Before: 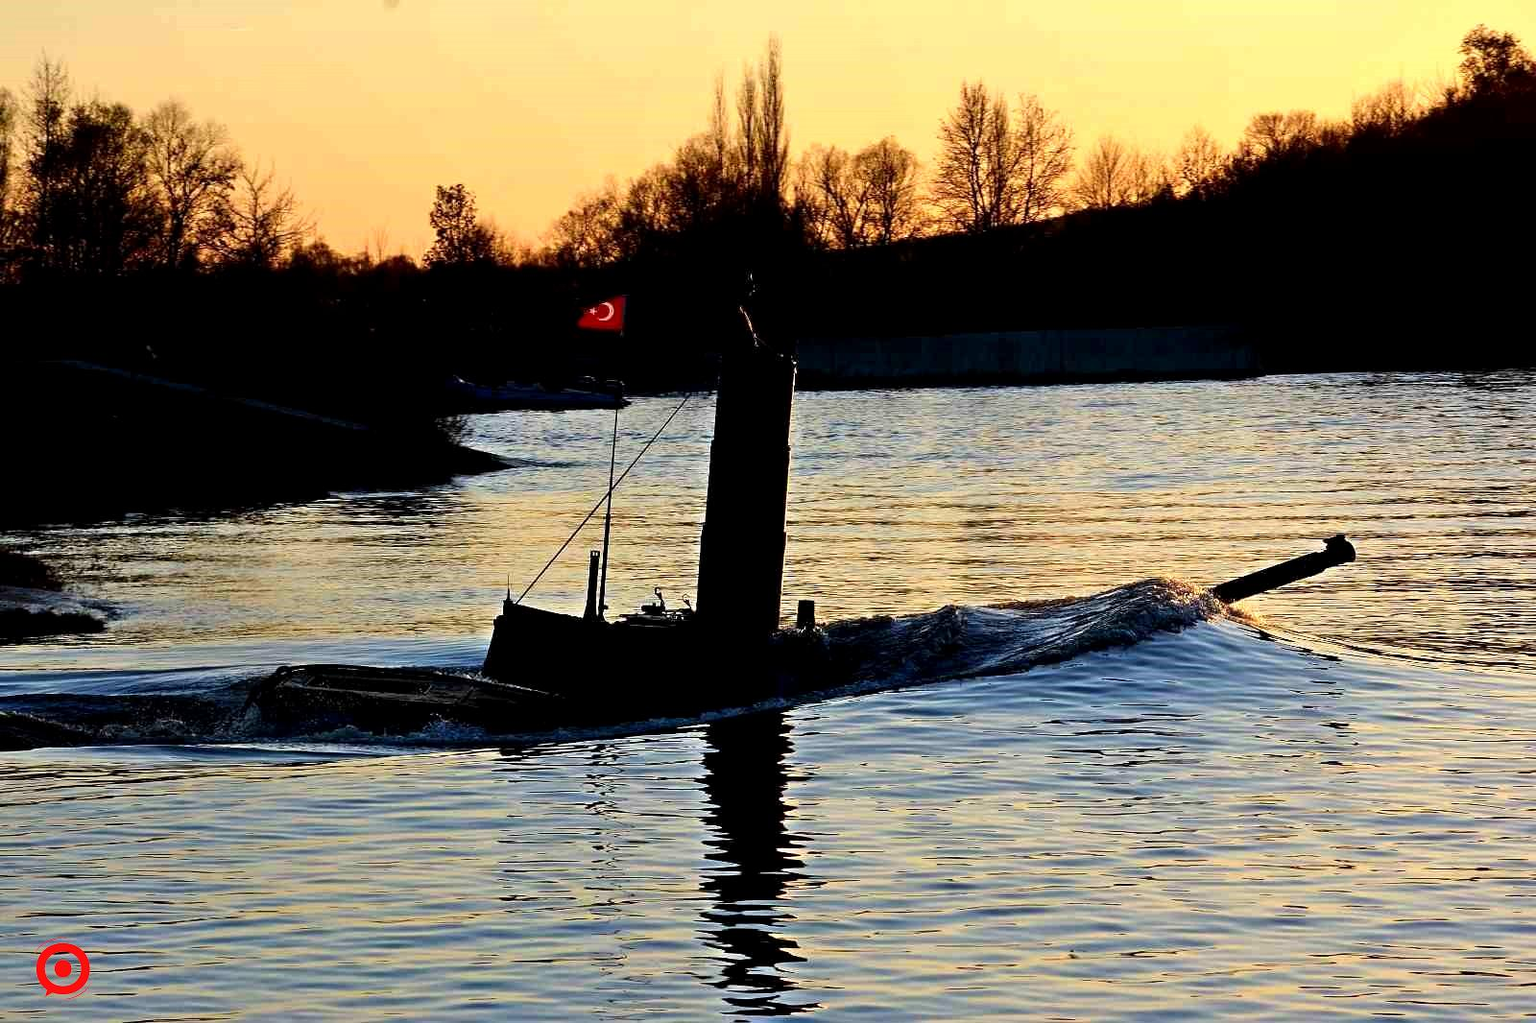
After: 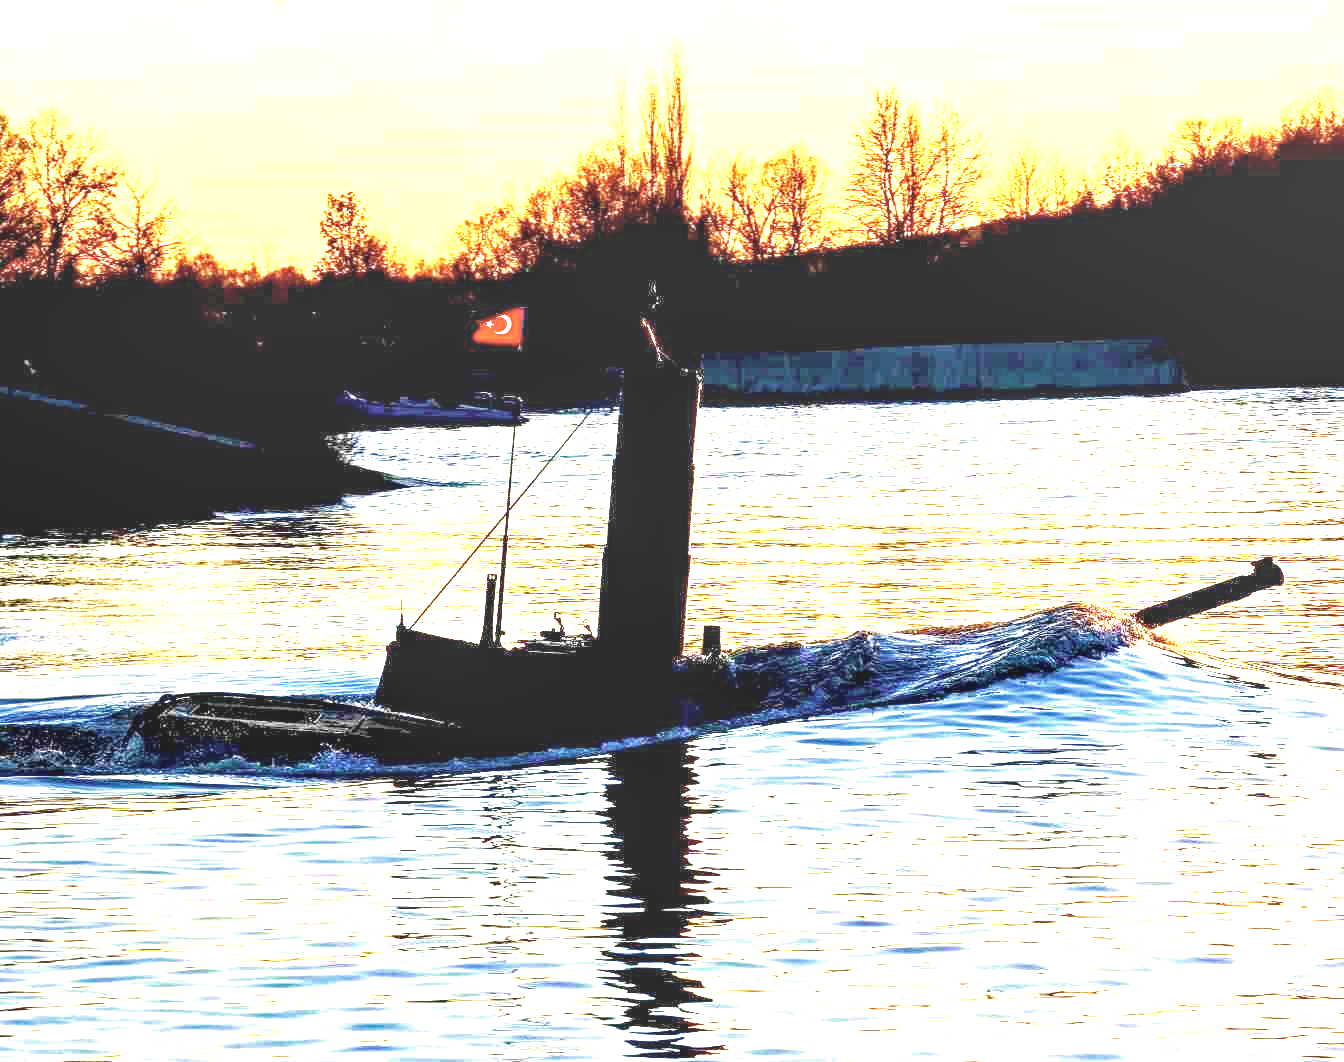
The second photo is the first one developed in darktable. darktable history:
rotate and perspective: automatic cropping original format, crop left 0, crop top 0
exposure: black level correction 0, exposure 2.327 EV, compensate exposure bias true, compensate highlight preservation false
local contrast: on, module defaults
contrast brightness saturation: brightness 0.15
velvia: strength 39.63%
crop: left 8.026%, right 7.374%
color zones: curves: ch0 [(0, 0.5) (0.143, 0.5) (0.286, 0.5) (0.429, 0.495) (0.571, 0.437) (0.714, 0.44) (0.857, 0.496) (1, 0.5)]
